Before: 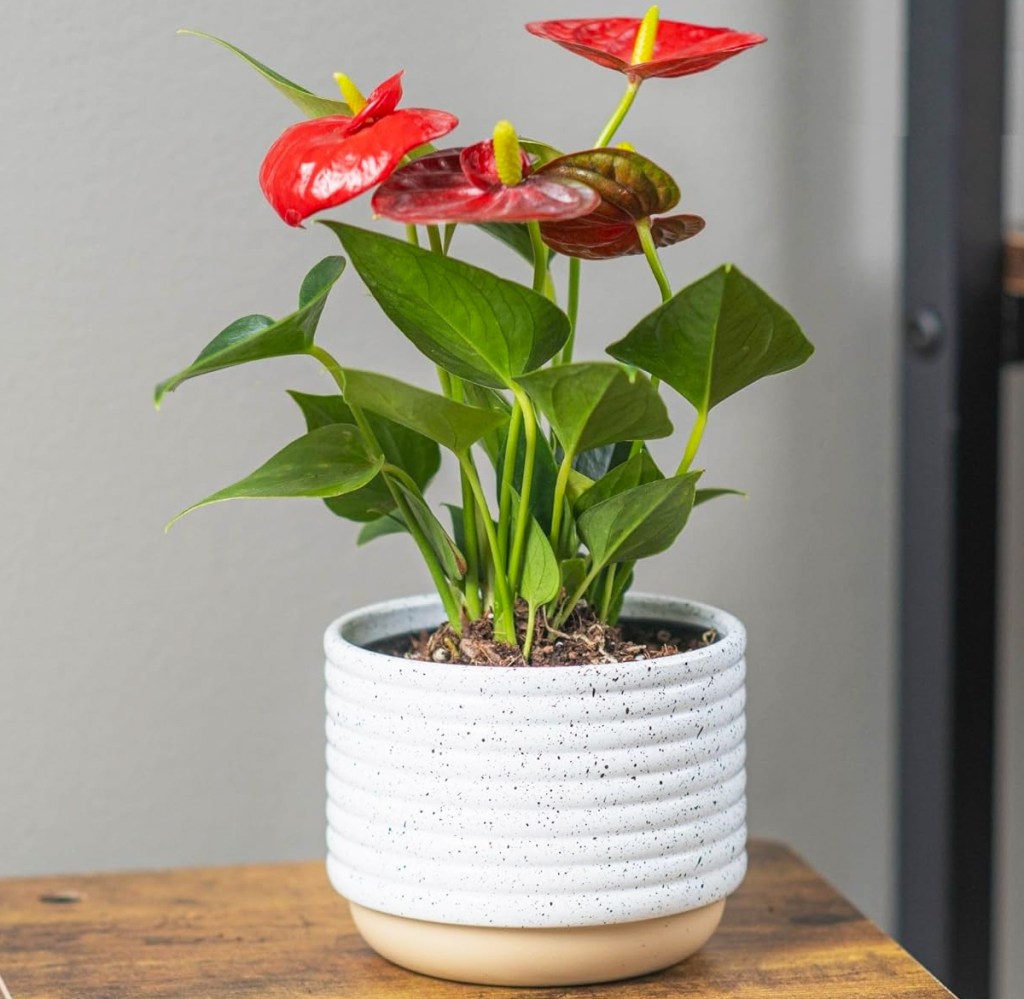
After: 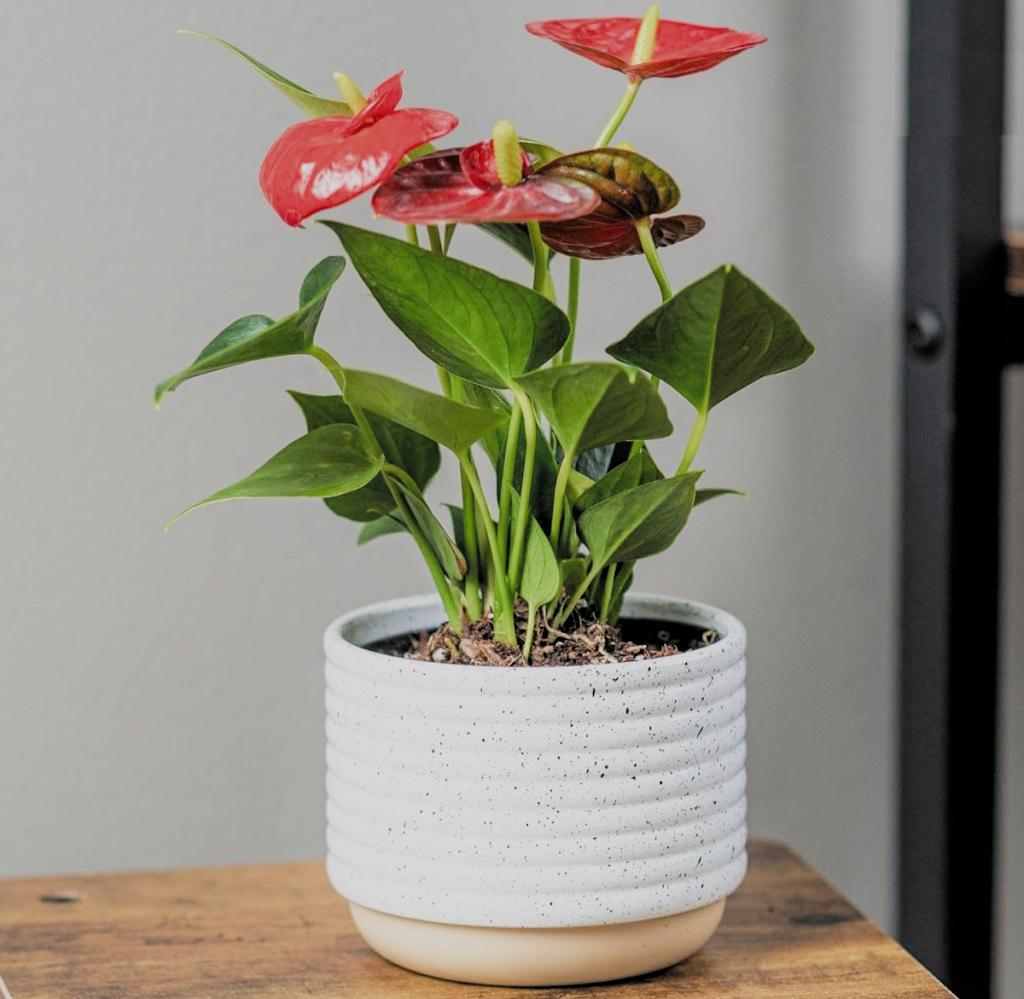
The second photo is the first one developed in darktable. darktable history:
filmic rgb: black relative exposure -3.82 EV, white relative exposure 3.48 EV, threshold 2.97 EV, hardness 2.55, contrast 1.104, add noise in highlights 0.002, color science v3 (2019), use custom middle-gray values true, contrast in highlights soft, enable highlight reconstruction true
